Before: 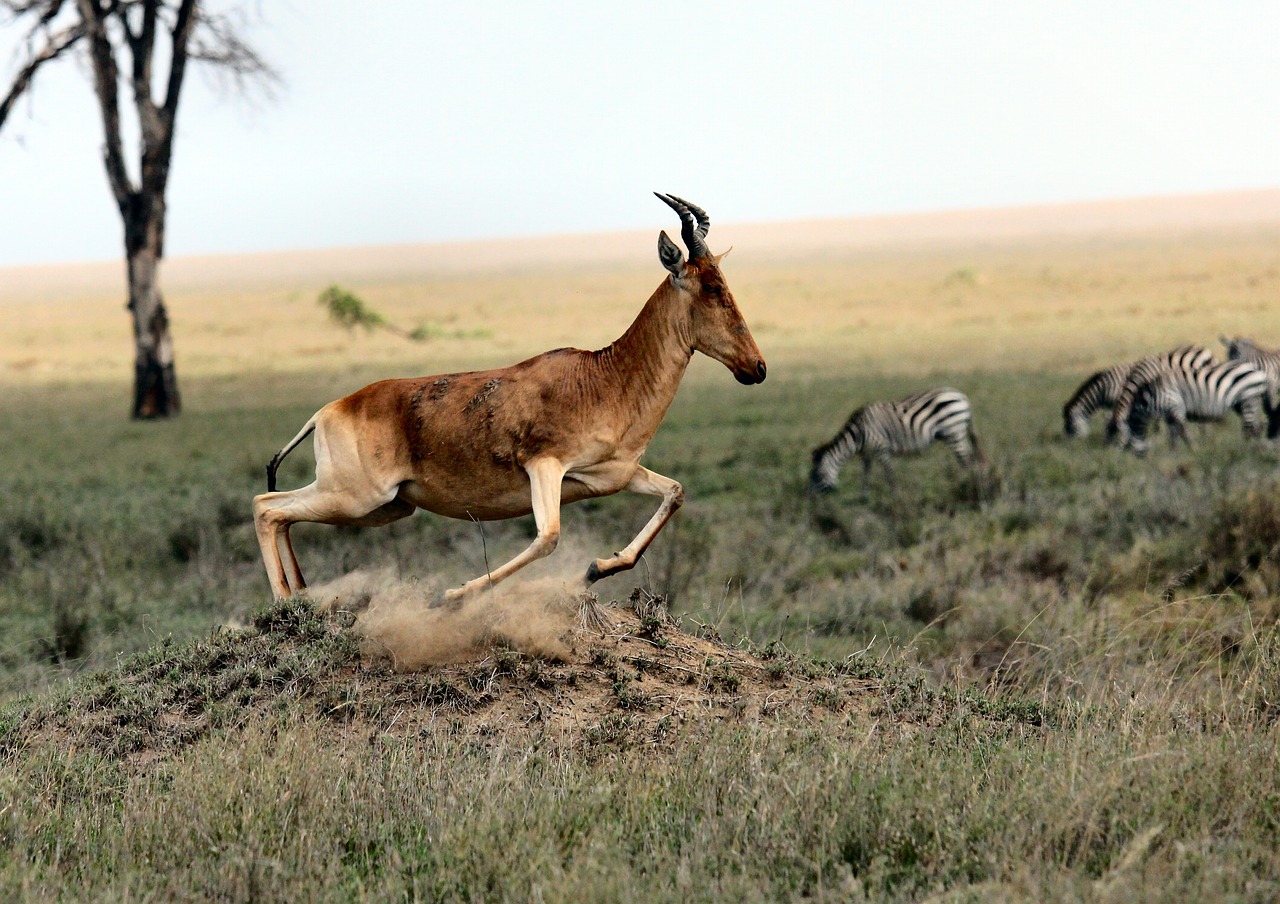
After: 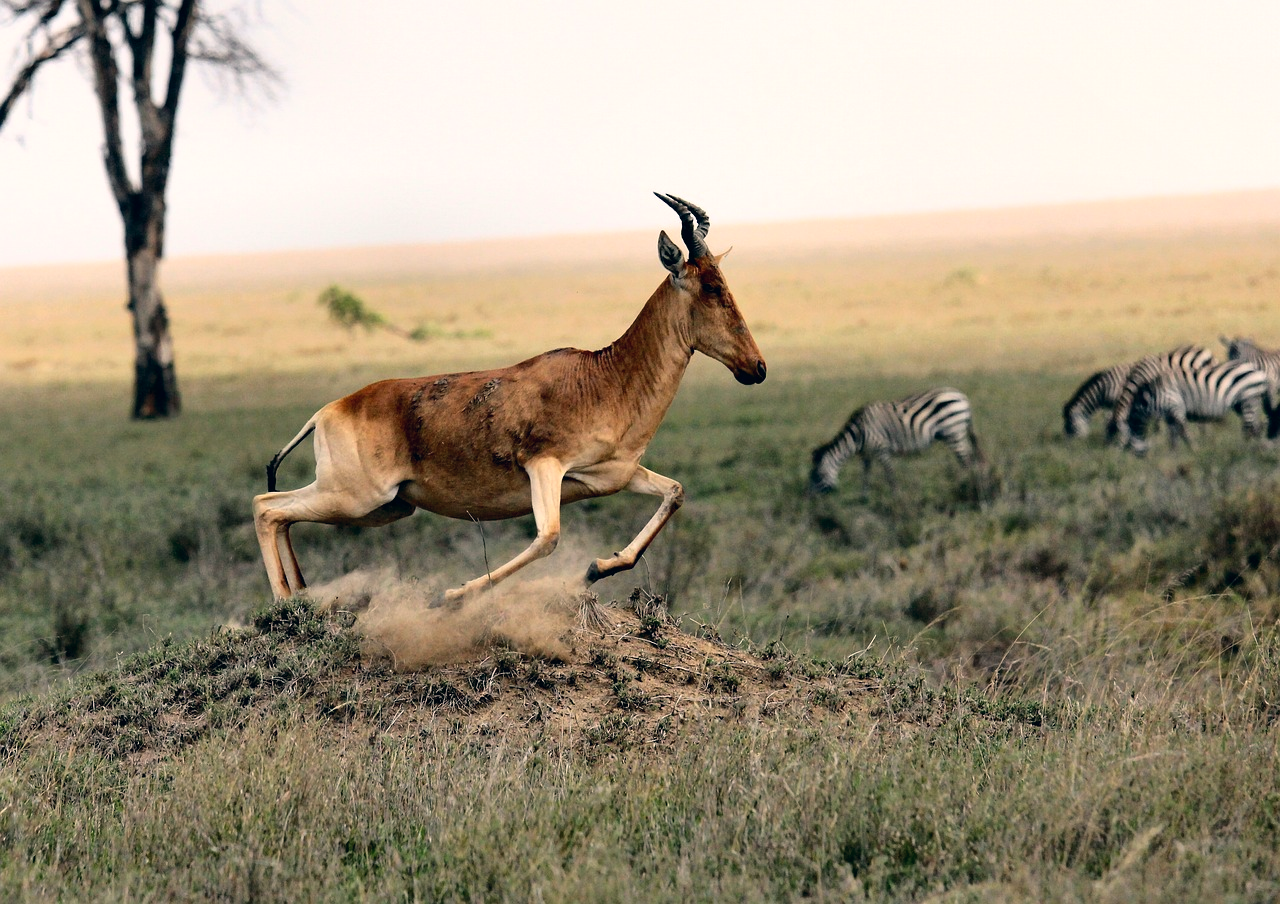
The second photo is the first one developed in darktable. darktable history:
color correction: highlights a* 5.44, highlights b* 5.29, shadows a* -4.06, shadows b* -5.17
